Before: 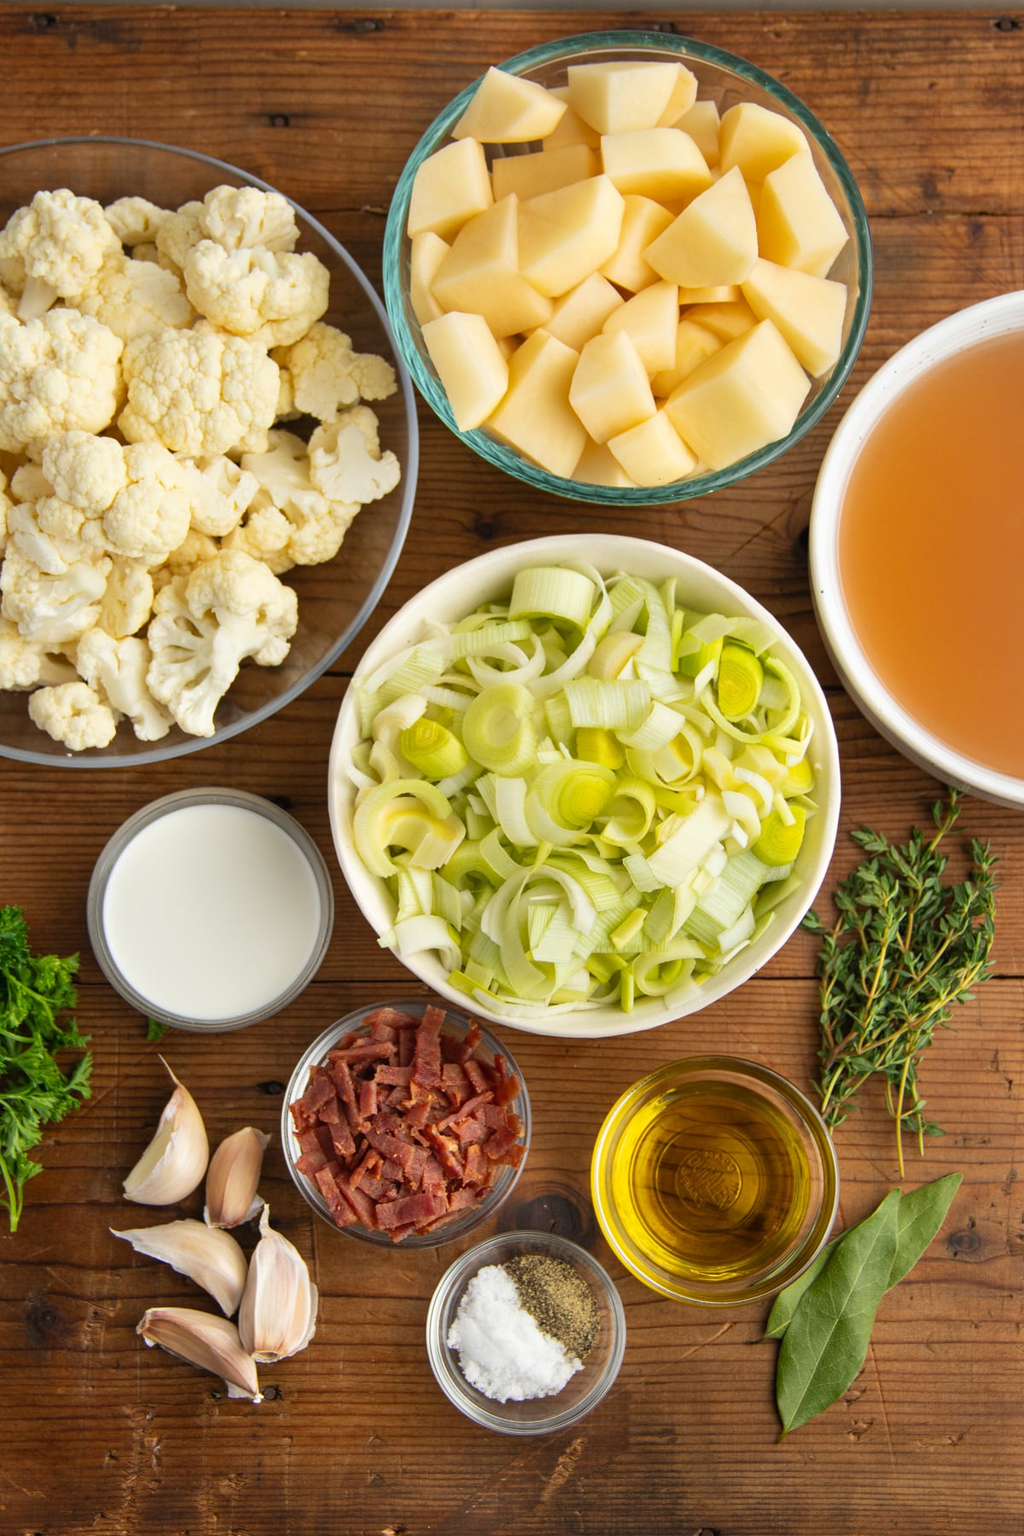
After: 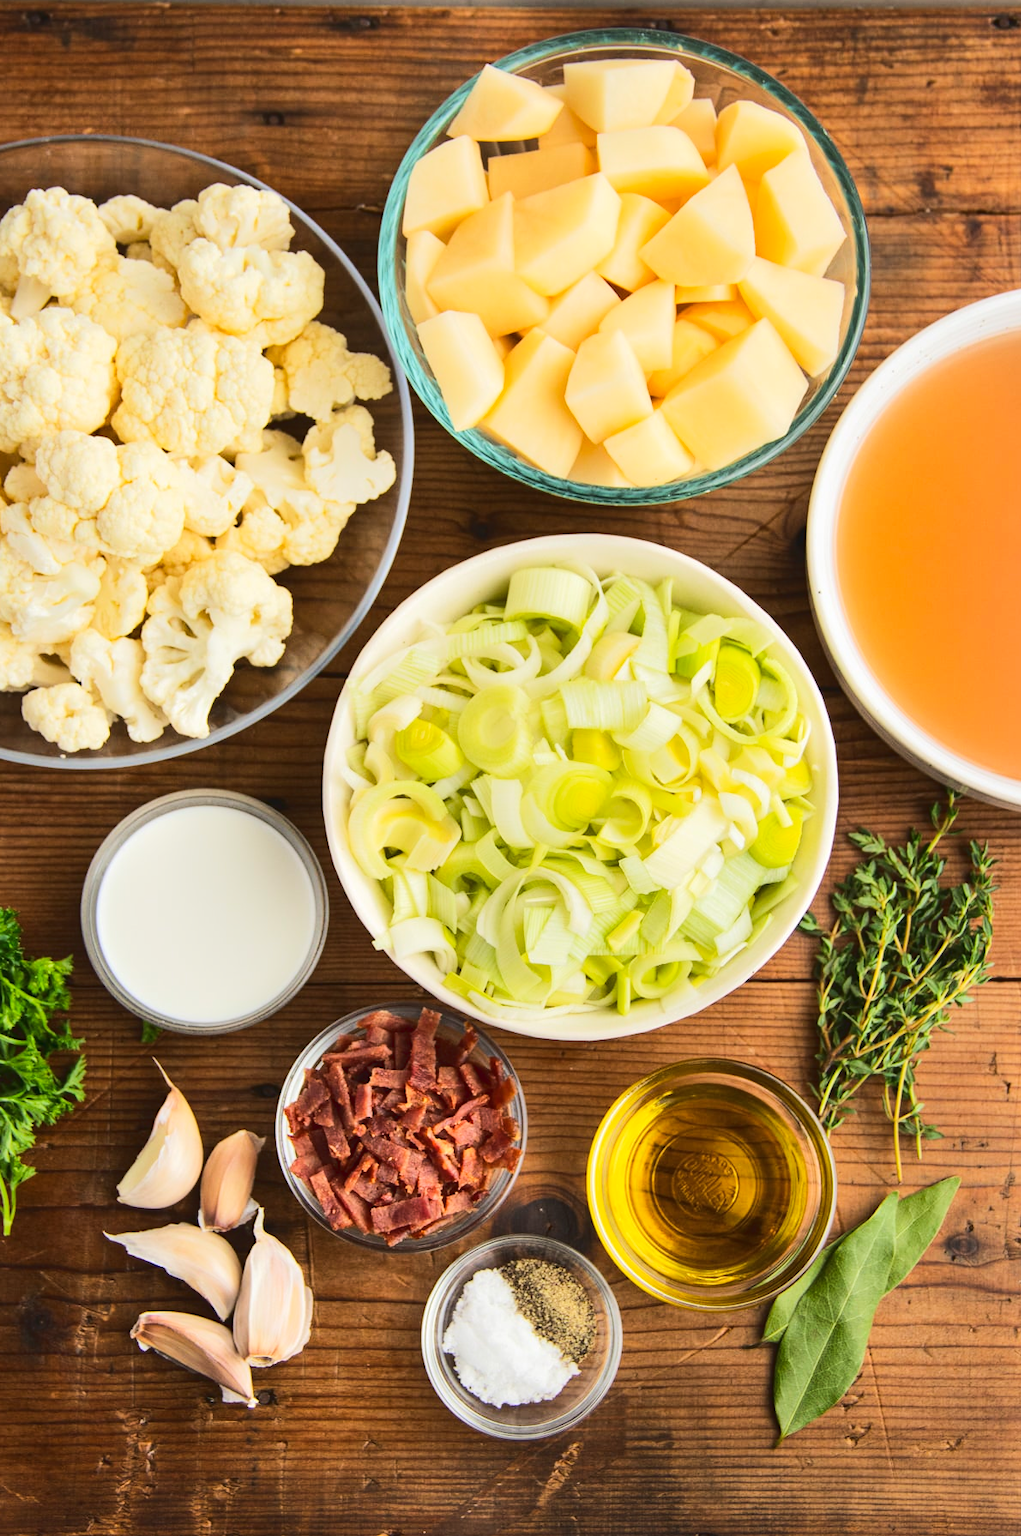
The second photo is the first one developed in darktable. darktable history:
crop and rotate: left 0.683%, top 0.205%, bottom 0.263%
tone curve: curves: ch0 [(0, 0) (0.003, 0.061) (0.011, 0.065) (0.025, 0.066) (0.044, 0.077) (0.069, 0.092) (0.1, 0.106) (0.136, 0.125) (0.177, 0.16) (0.224, 0.206) (0.277, 0.272) (0.335, 0.356) (0.399, 0.472) (0.468, 0.59) (0.543, 0.686) (0.623, 0.766) (0.709, 0.832) (0.801, 0.886) (0.898, 0.929) (1, 1)], color space Lab, linked channels, preserve colors none
